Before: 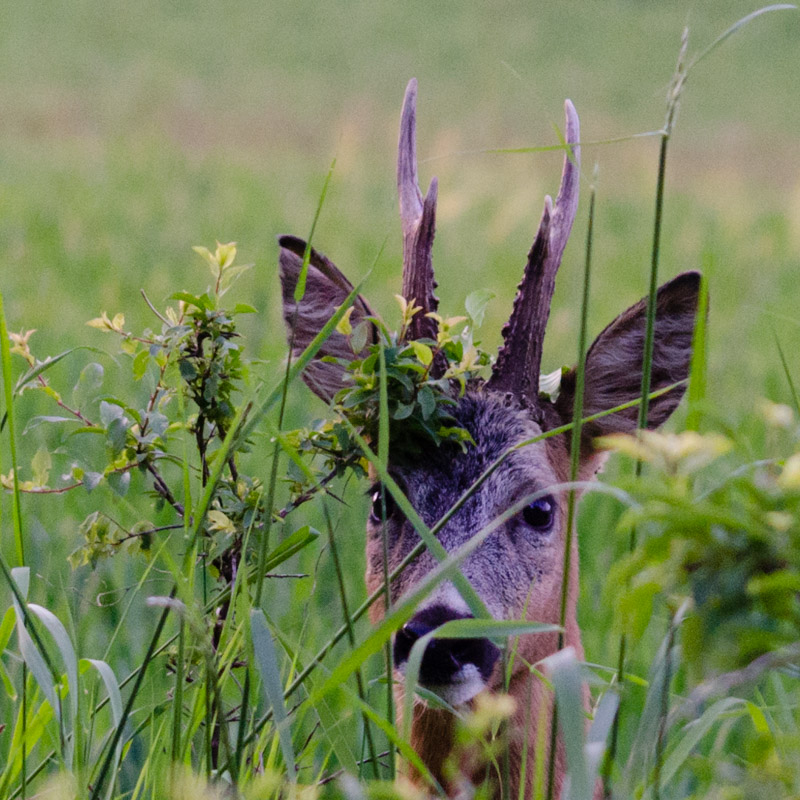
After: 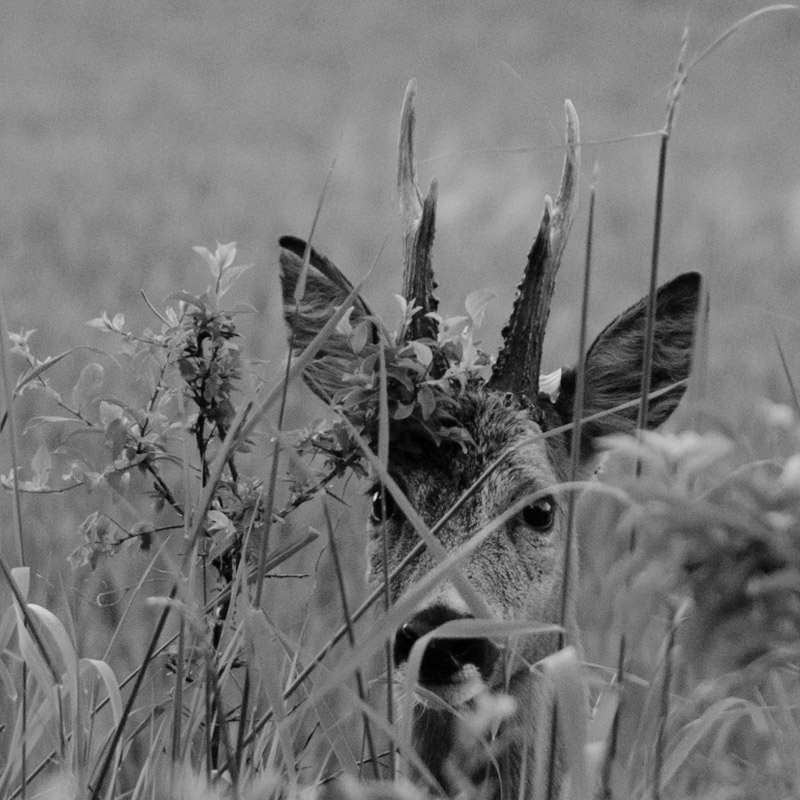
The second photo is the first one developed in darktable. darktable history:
monochrome: a 14.95, b -89.96
shadows and highlights: shadows 52.42, soften with gaussian
white balance: red 0.766, blue 1.537
